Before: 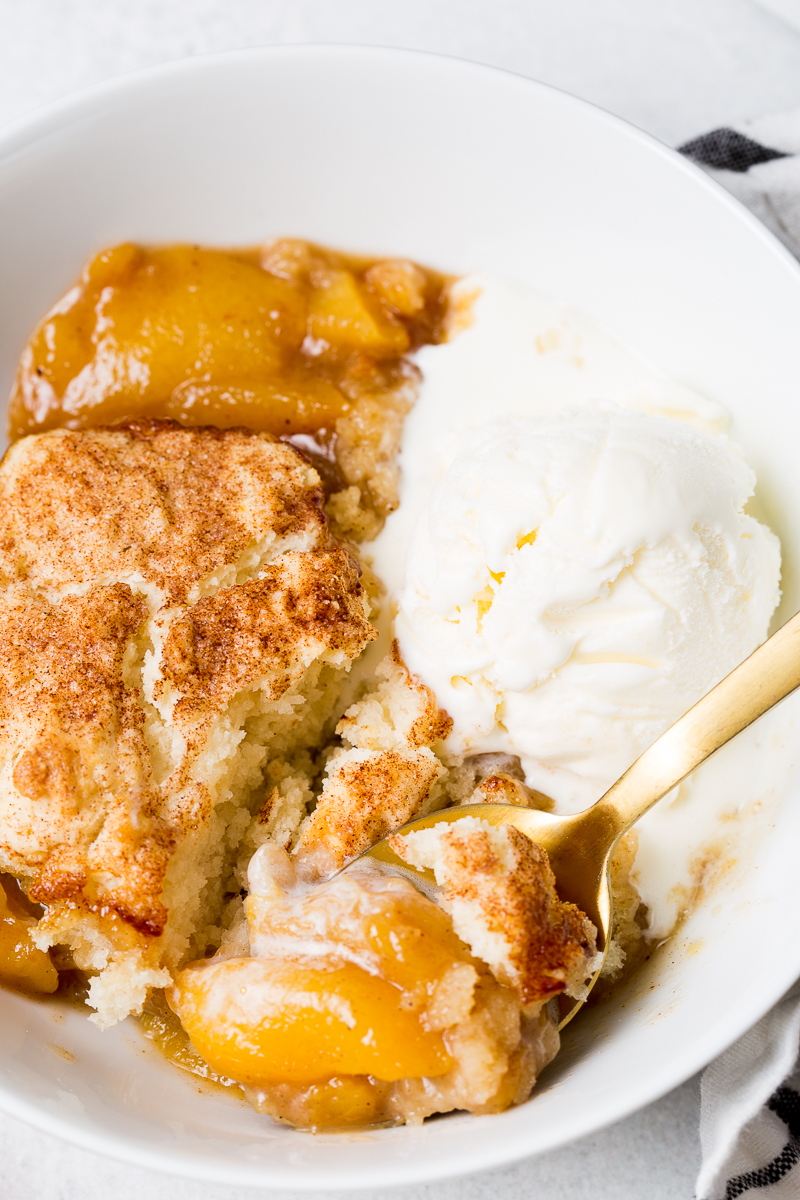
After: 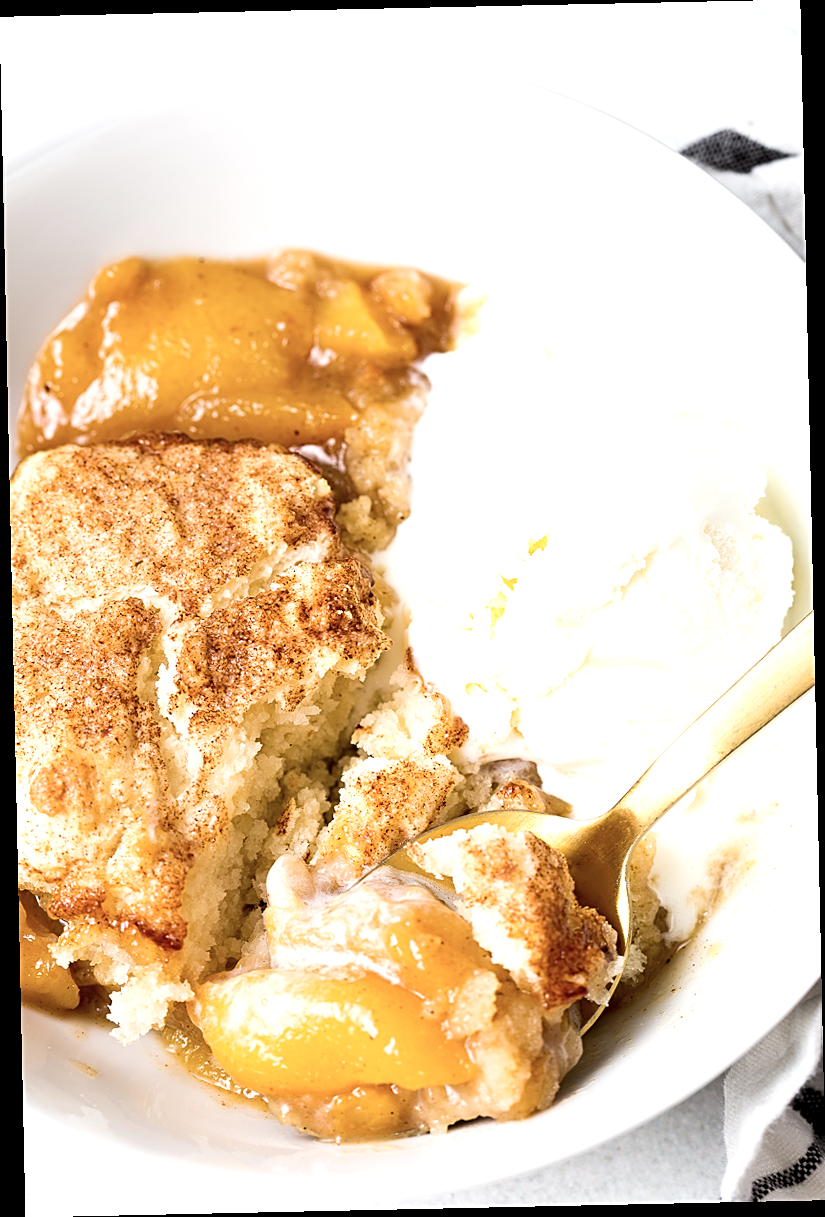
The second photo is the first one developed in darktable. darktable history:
sharpen: on, module defaults
exposure: black level correction 0.001, exposure 0.5 EV, compensate exposure bias true, compensate highlight preservation false
color correction: saturation 0.8
rotate and perspective: rotation -1.24°, automatic cropping off
